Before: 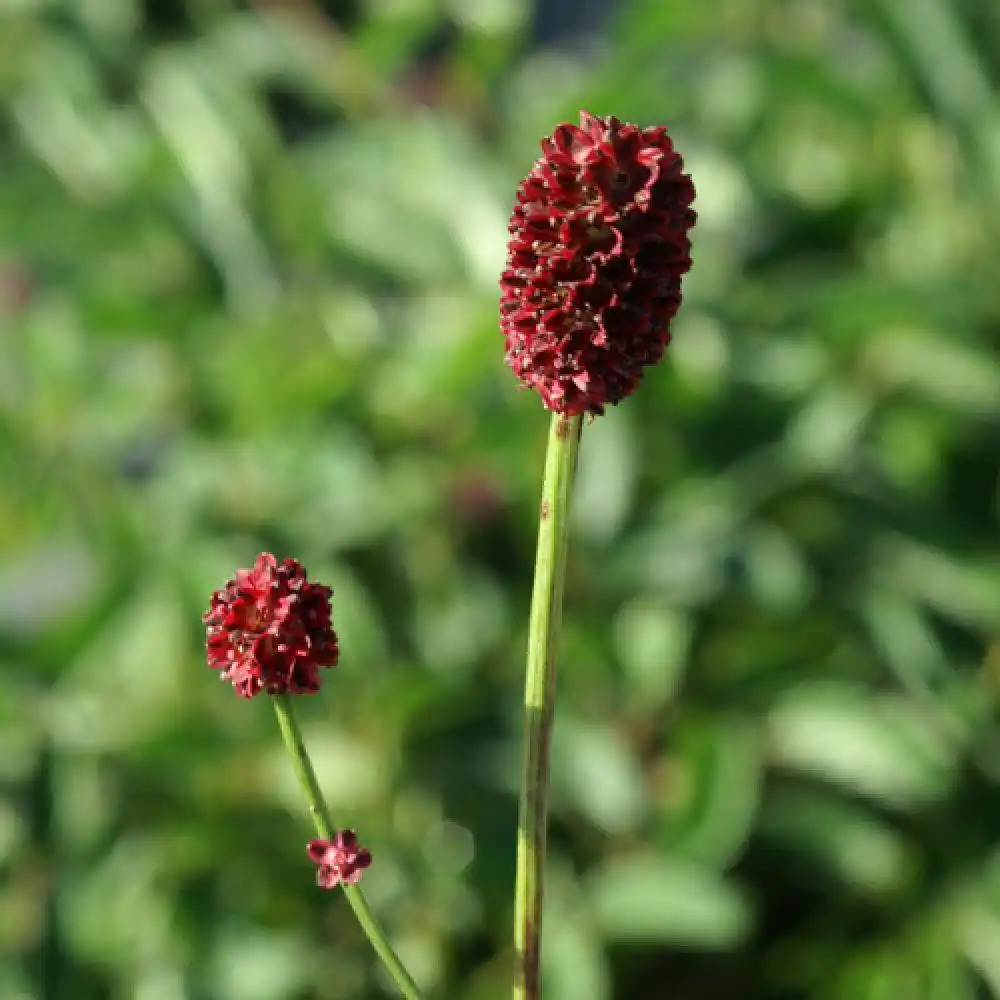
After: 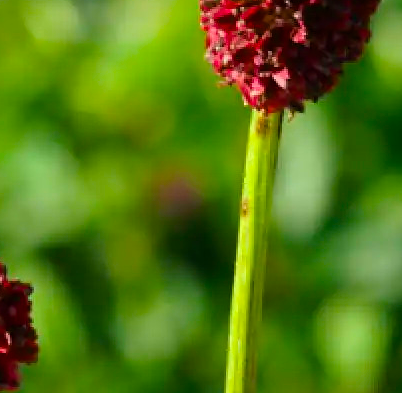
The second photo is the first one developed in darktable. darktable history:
crop: left 30.049%, top 30.31%, right 29.735%, bottom 30.301%
color balance rgb: shadows lift › luminance -7.998%, shadows lift › chroma 2.42%, shadows lift › hue 163.73°, power › hue 71.92°, perceptual saturation grading › global saturation 25.143%, global vibrance 40.865%
exposure: exposure -0.022 EV, compensate highlight preservation false
